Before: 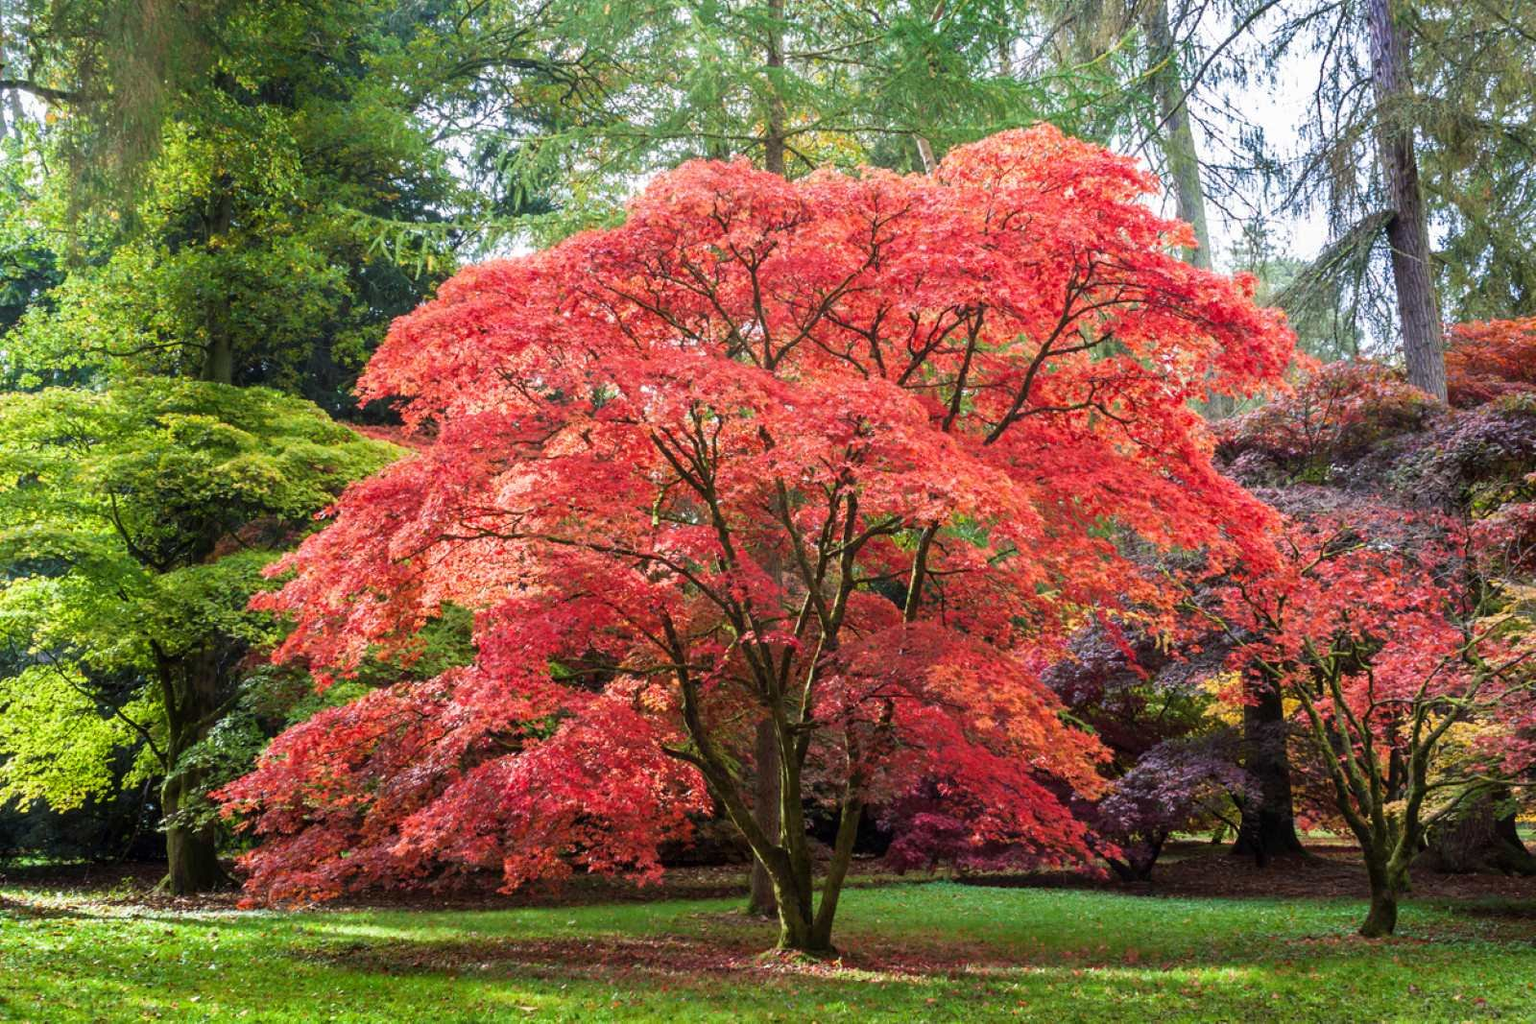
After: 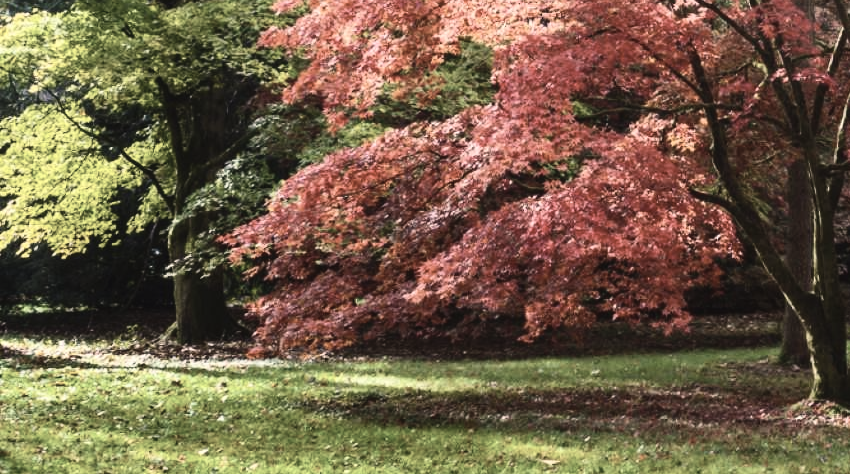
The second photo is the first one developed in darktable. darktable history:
crop and rotate: top 55.276%, right 46.864%, bottom 0.22%
exposure: black level correction -0.009, exposure 0.072 EV, compensate exposure bias true, compensate highlight preservation false
color correction: highlights a* 5.58, highlights b* 5.25, saturation 0.648
contrast brightness saturation: contrast 0.247, saturation -0.319
color balance rgb: perceptual saturation grading › global saturation 24.906%
